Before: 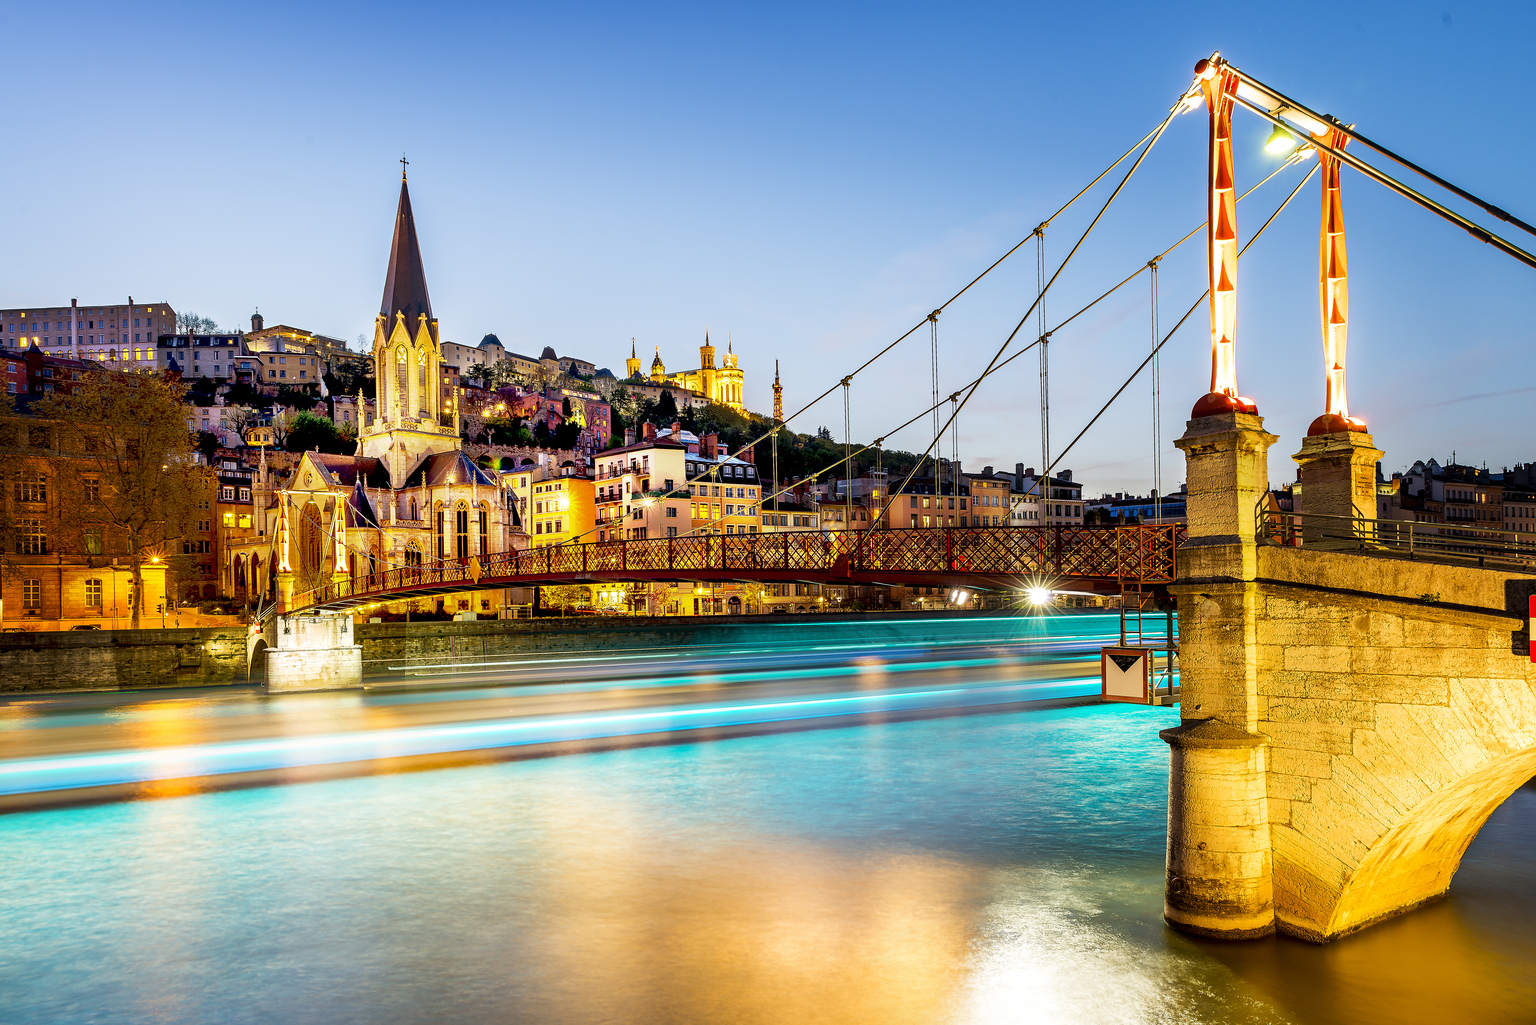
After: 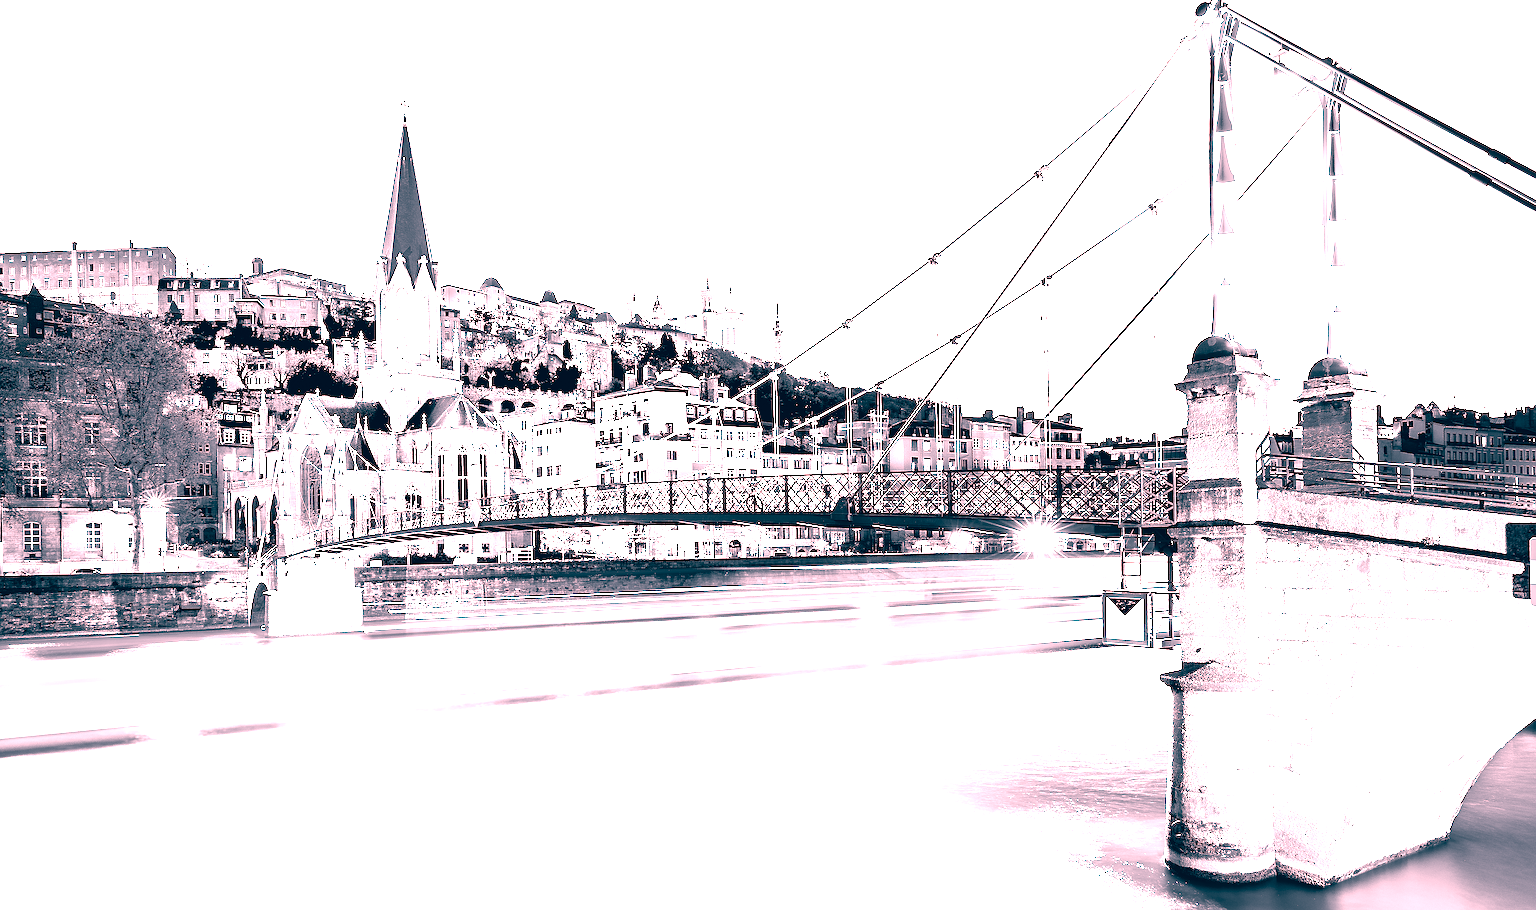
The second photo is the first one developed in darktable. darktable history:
white balance: red 0.983, blue 1.036
color correction: highlights a* 17.03, highlights b* 0.205, shadows a* -15.38, shadows b* -14.56, saturation 1.5
sharpen: on, module defaults
levels: levels [0, 0.281, 0.562]
crop and rotate: top 5.609%, bottom 5.609%
exposure: black level correction 0, exposure 0.5 EV, compensate exposure bias true, compensate highlight preservation false
graduated density: density 2.02 EV, hardness 44%, rotation 0.374°, offset 8.21, hue 208.8°, saturation 97%
color calibration: output gray [0.25, 0.35, 0.4, 0], x 0.383, y 0.372, temperature 3905.17 K
